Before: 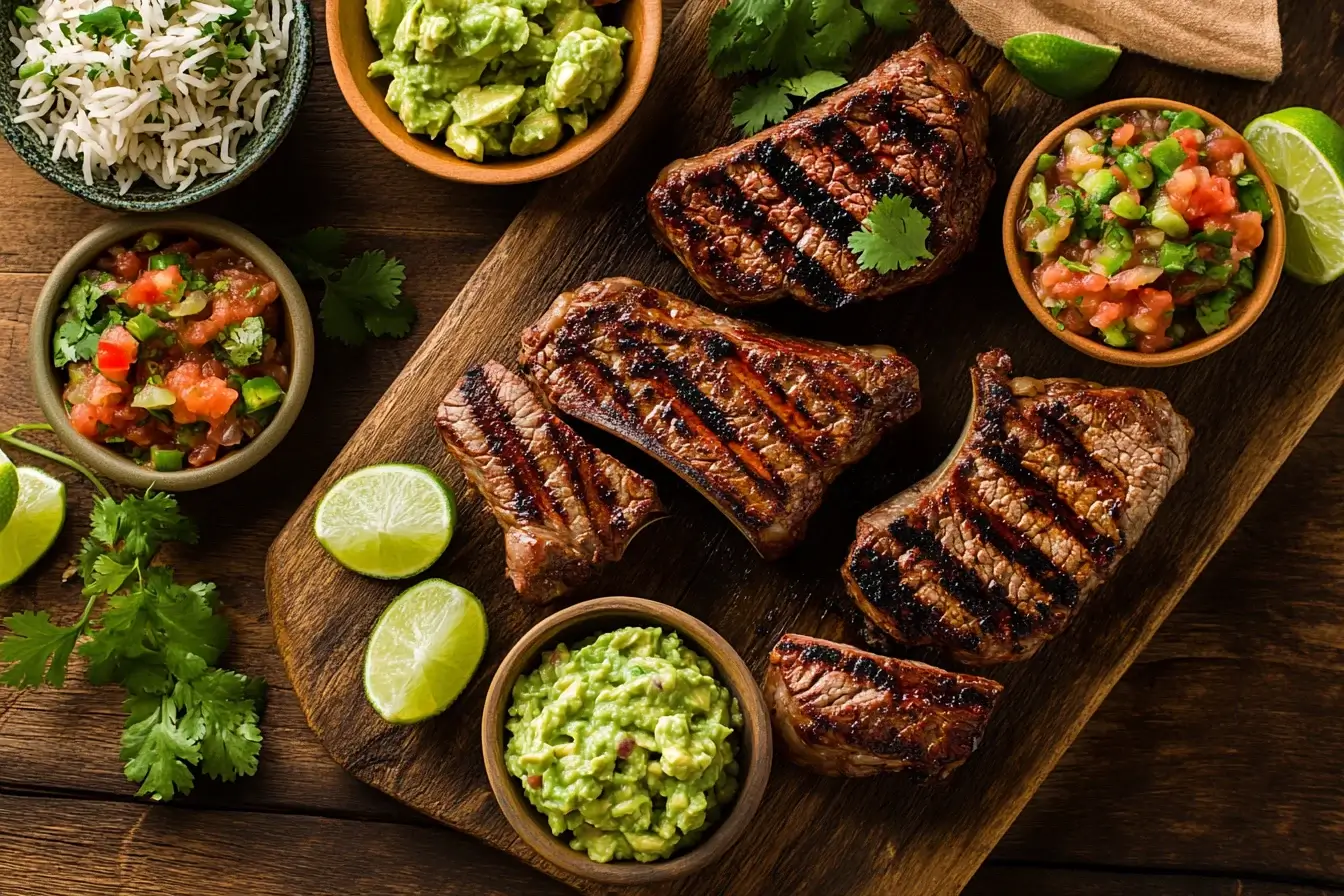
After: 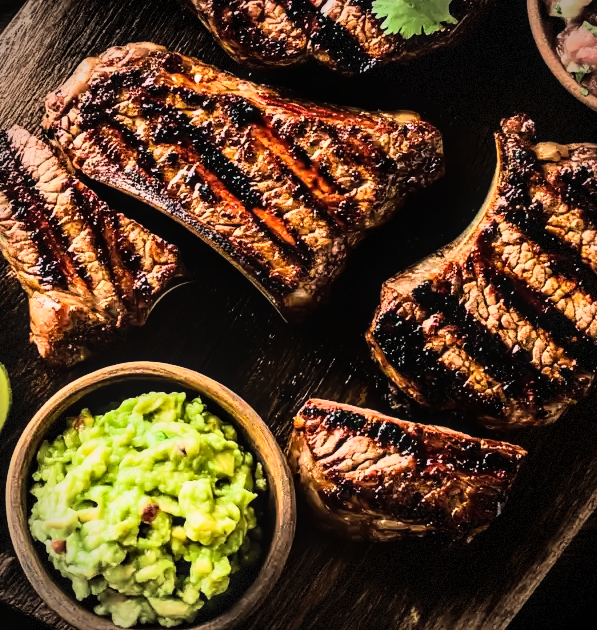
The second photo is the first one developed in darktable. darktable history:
rgb curve: curves: ch0 [(0, 0) (0.21, 0.15) (0.24, 0.21) (0.5, 0.75) (0.75, 0.96) (0.89, 0.99) (1, 1)]; ch1 [(0, 0.02) (0.21, 0.13) (0.25, 0.2) (0.5, 0.67) (0.75, 0.9) (0.89, 0.97) (1, 1)]; ch2 [(0, 0.02) (0.21, 0.13) (0.25, 0.2) (0.5, 0.67) (0.75, 0.9) (0.89, 0.97) (1, 1)], compensate middle gray true
vignetting: dithering 8-bit output, unbound false
crop: left 35.432%, top 26.233%, right 20.145%, bottom 3.432%
local contrast: on, module defaults
